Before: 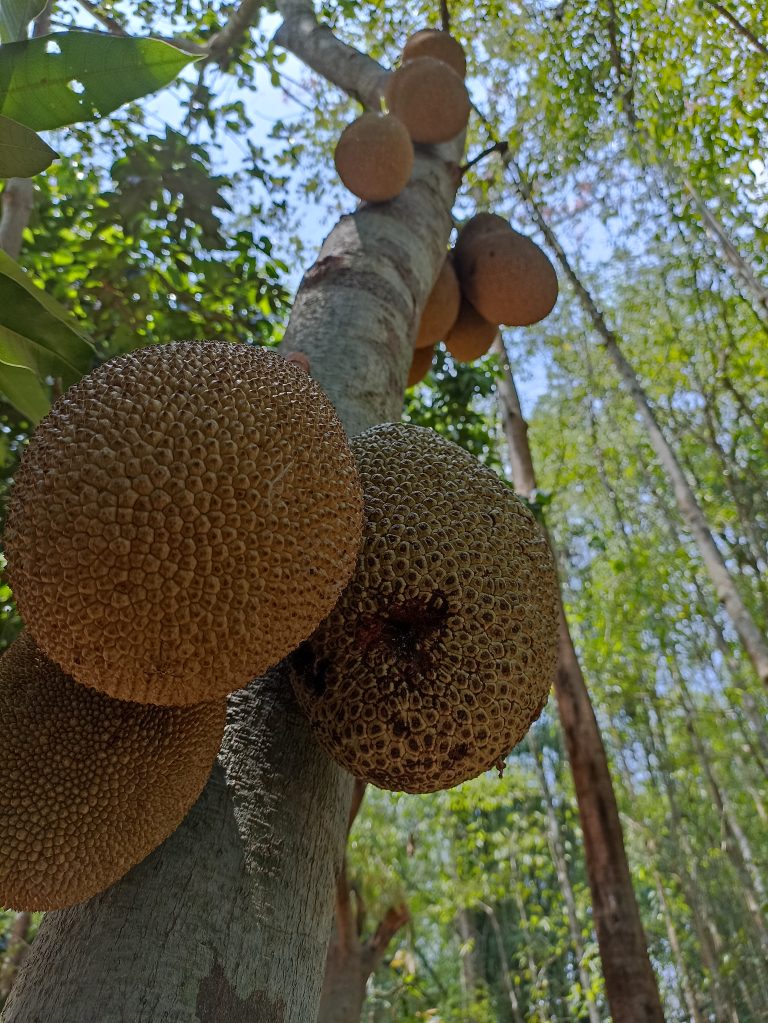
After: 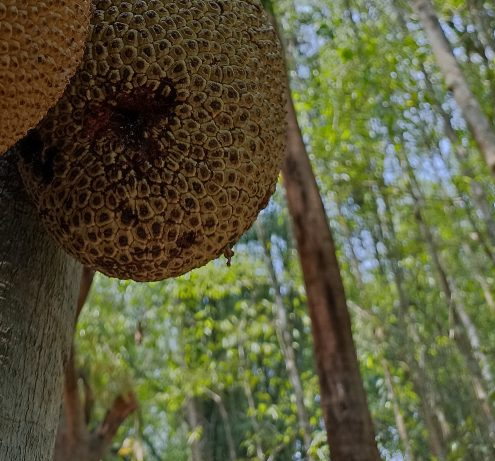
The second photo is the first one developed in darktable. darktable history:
crop and rotate: left 35.44%, top 50.099%, bottom 4.826%
